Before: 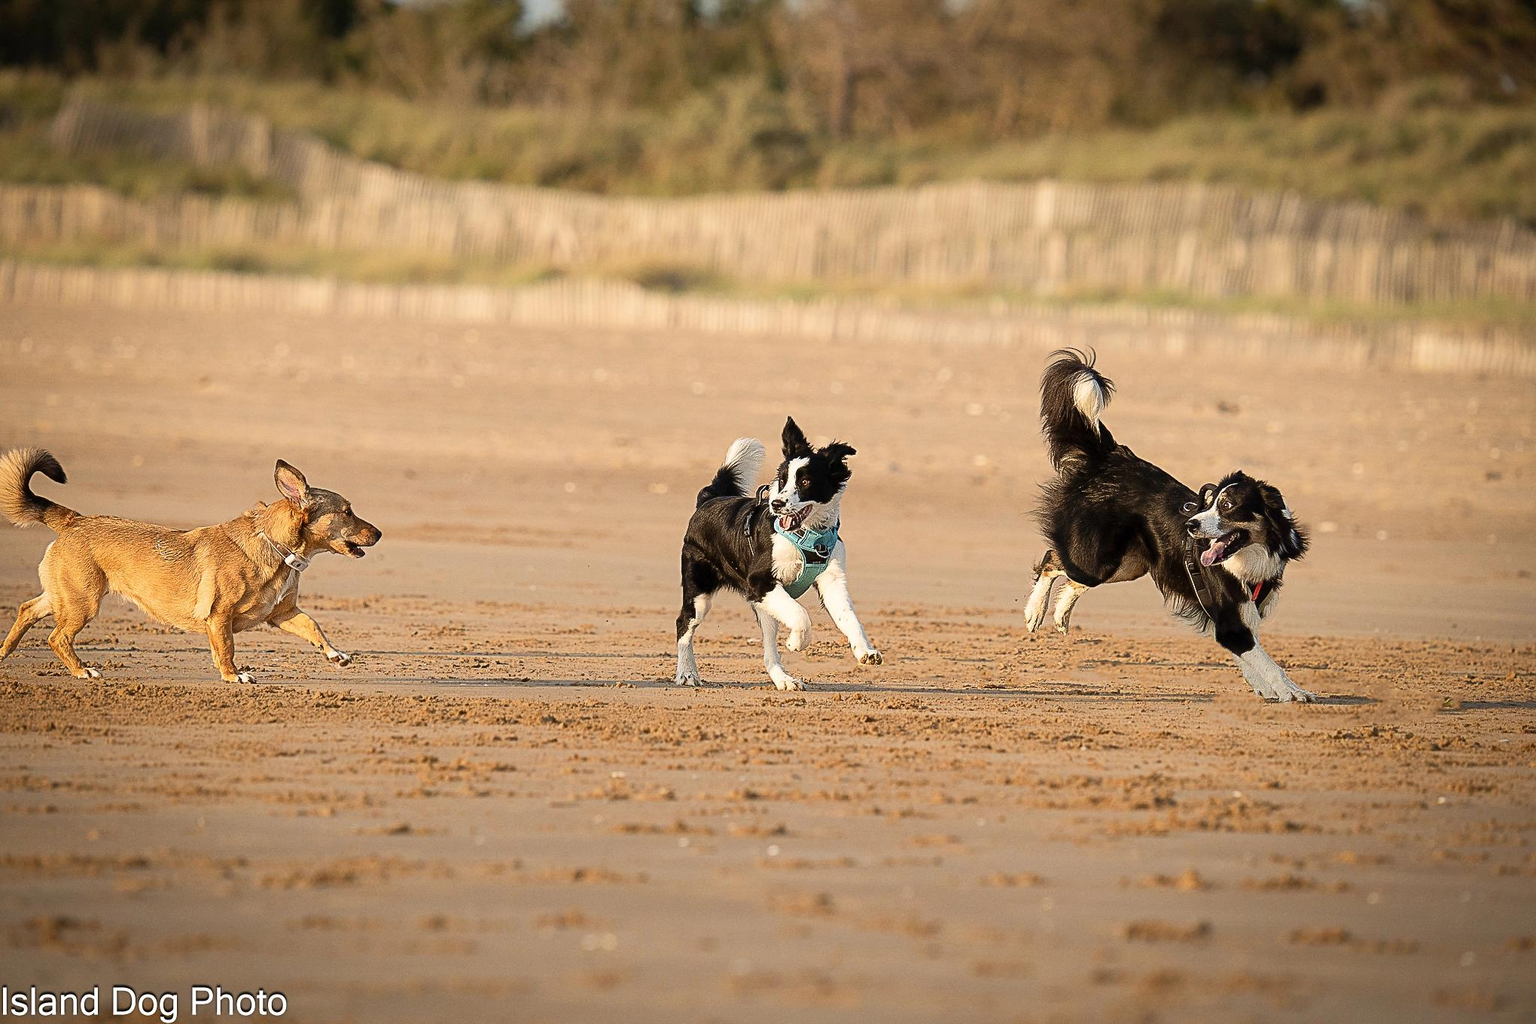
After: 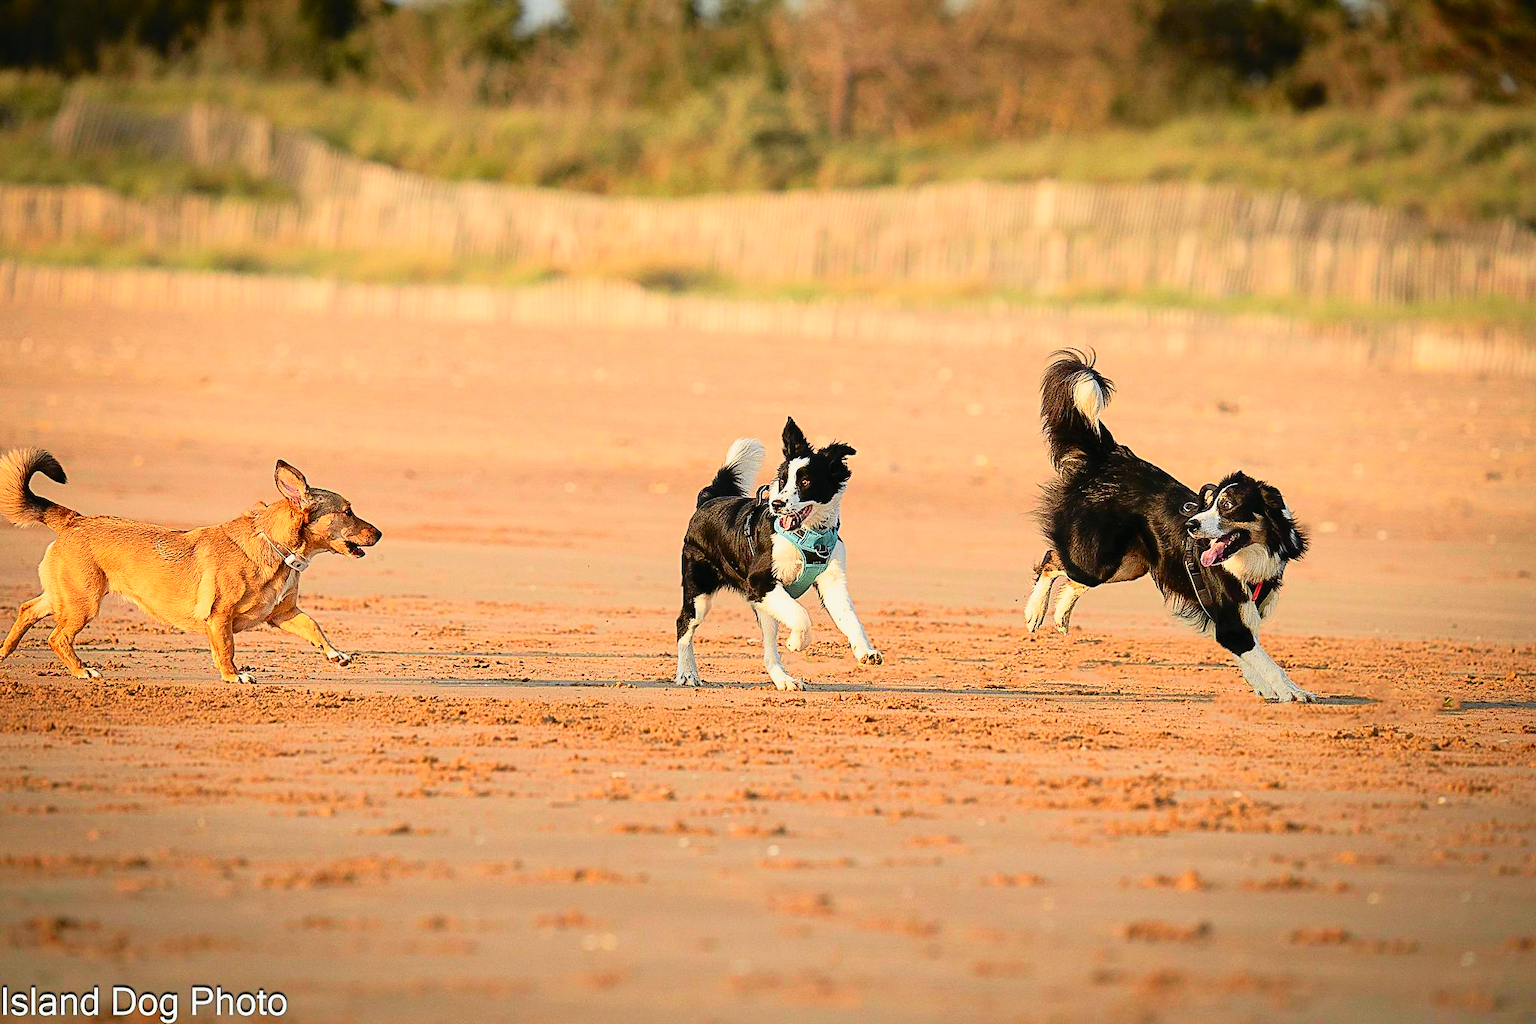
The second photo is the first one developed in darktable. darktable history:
tone curve: curves: ch0 [(0, 0.013) (0.137, 0.121) (0.326, 0.386) (0.489, 0.573) (0.663, 0.749) (0.854, 0.897) (1, 0.974)]; ch1 [(0, 0) (0.366, 0.367) (0.475, 0.453) (0.494, 0.493) (0.504, 0.497) (0.544, 0.579) (0.562, 0.619) (0.622, 0.694) (1, 1)]; ch2 [(0, 0) (0.333, 0.346) (0.375, 0.375) (0.424, 0.43) (0.476, 0.492) (0.502, 0.503) (0.533, 0.541) (0.572, 0.615) (0.605, 0.656) (0.641, 0.709) (1, 1)], color space Lab, independent channels, preserve colors none
